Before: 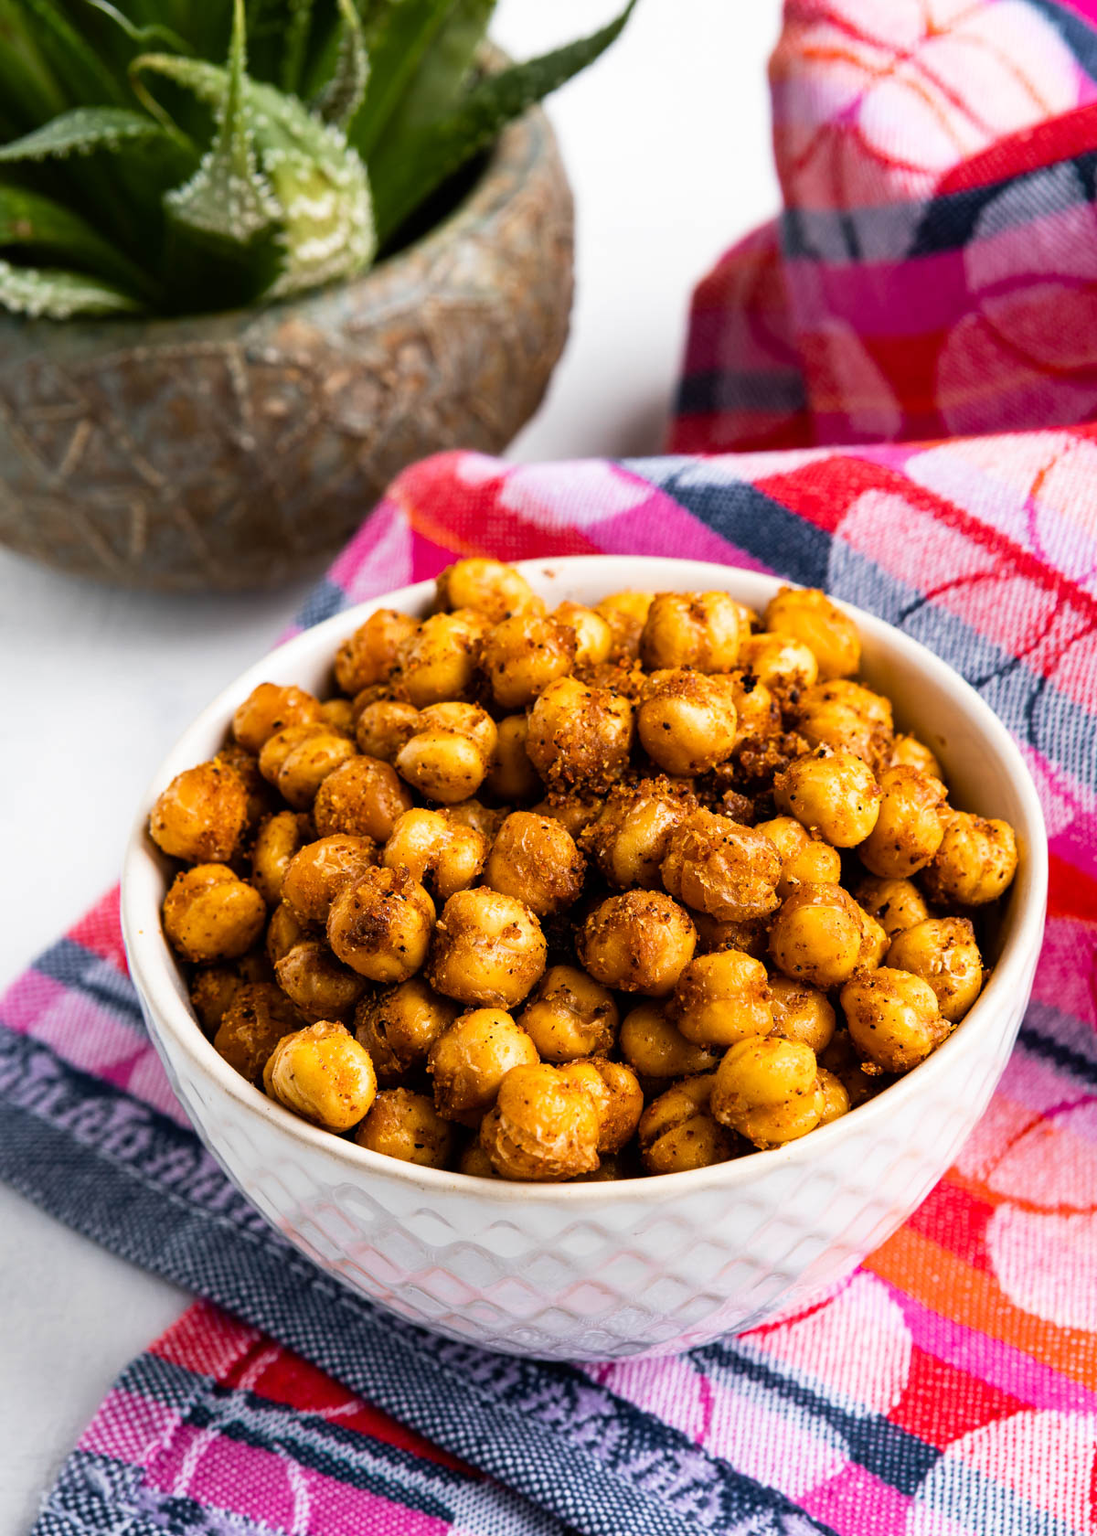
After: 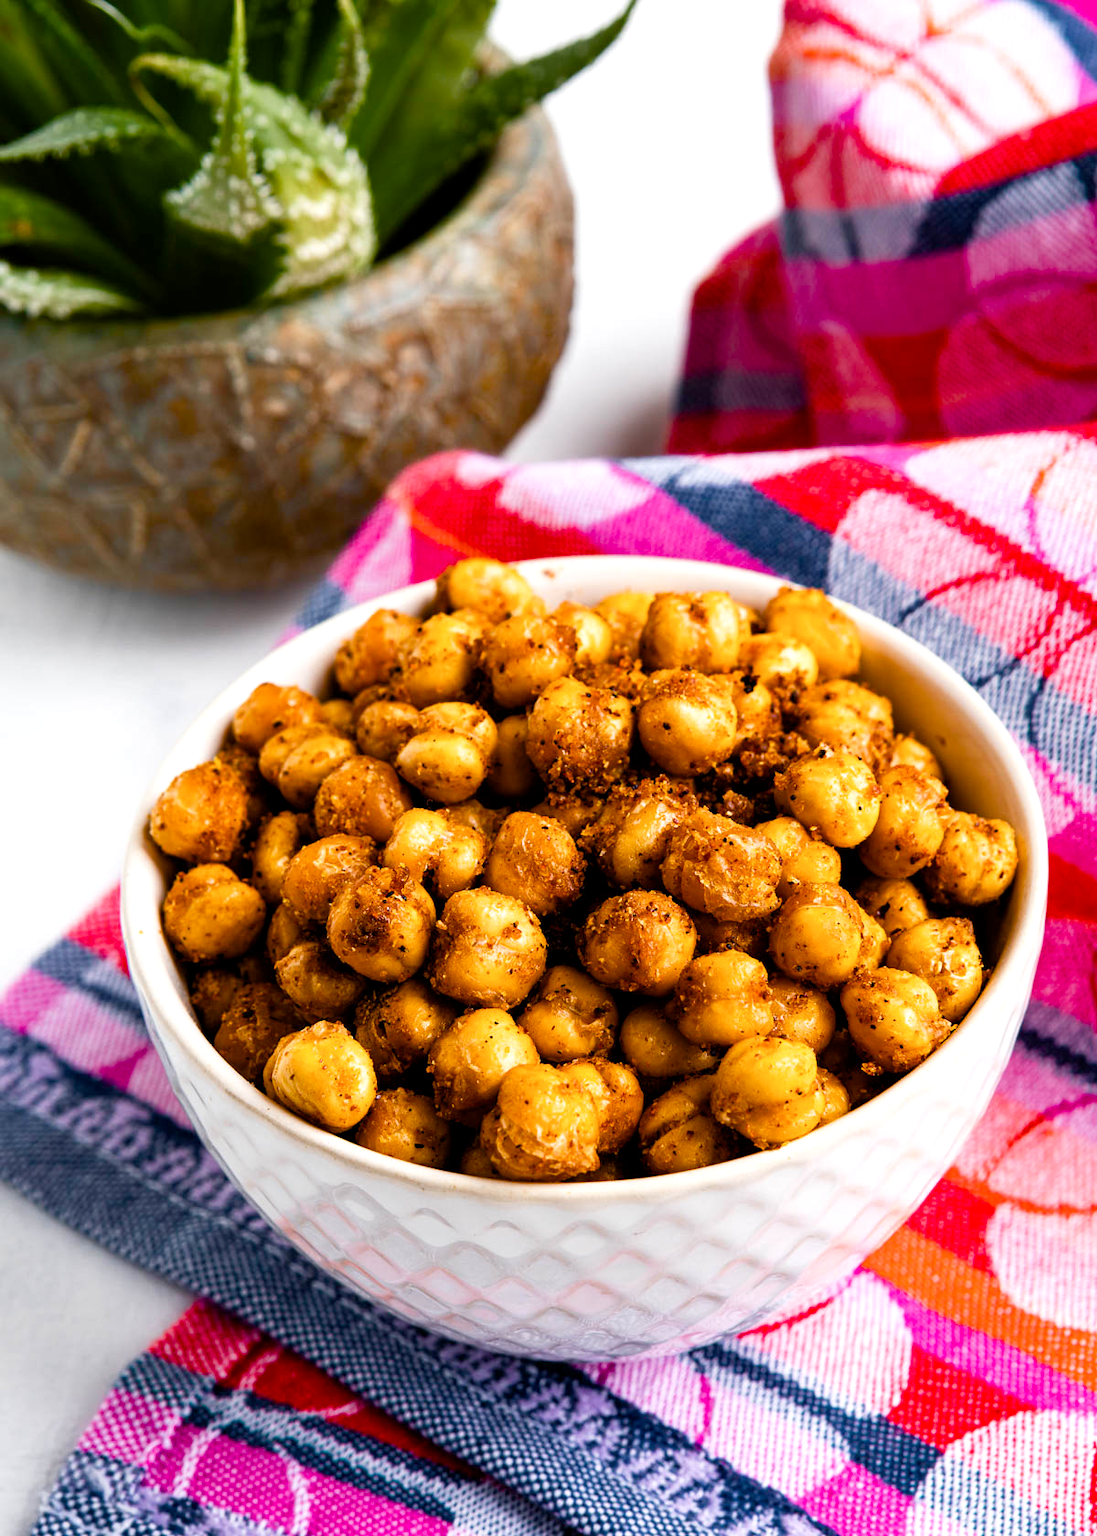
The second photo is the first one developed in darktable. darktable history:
exposure: black level correction 0.001, exposure 0.191 EV, compensate highlight preservation false
color balance rgb: perceptual saturation grading › global saturation 20%, perceptual saturation grading › highlights -25%, perceptual saturation grading › shadows 50%
